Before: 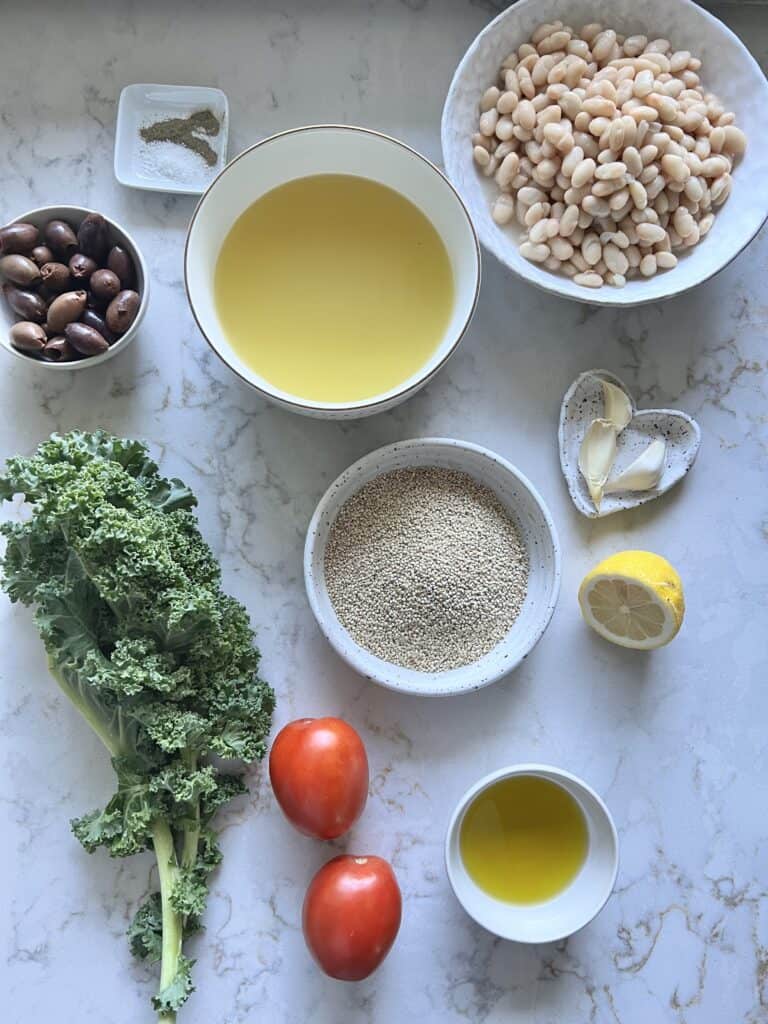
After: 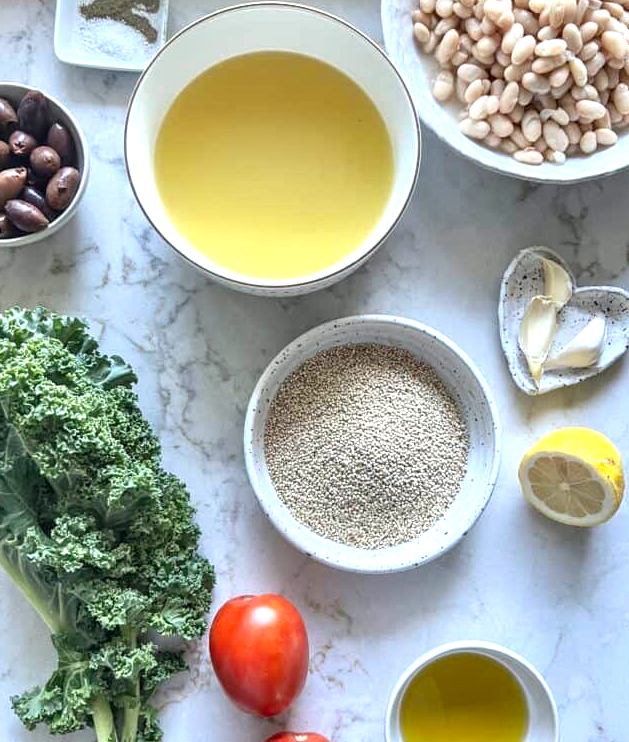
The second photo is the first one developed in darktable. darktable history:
local contrast: detail 130%
crop: left 7.894%, top 12.108%, right 10.09%, bottom 15.395%
exposure: black level correction 0.001, exposure 0.498 EV, compensate highlight preservation false
